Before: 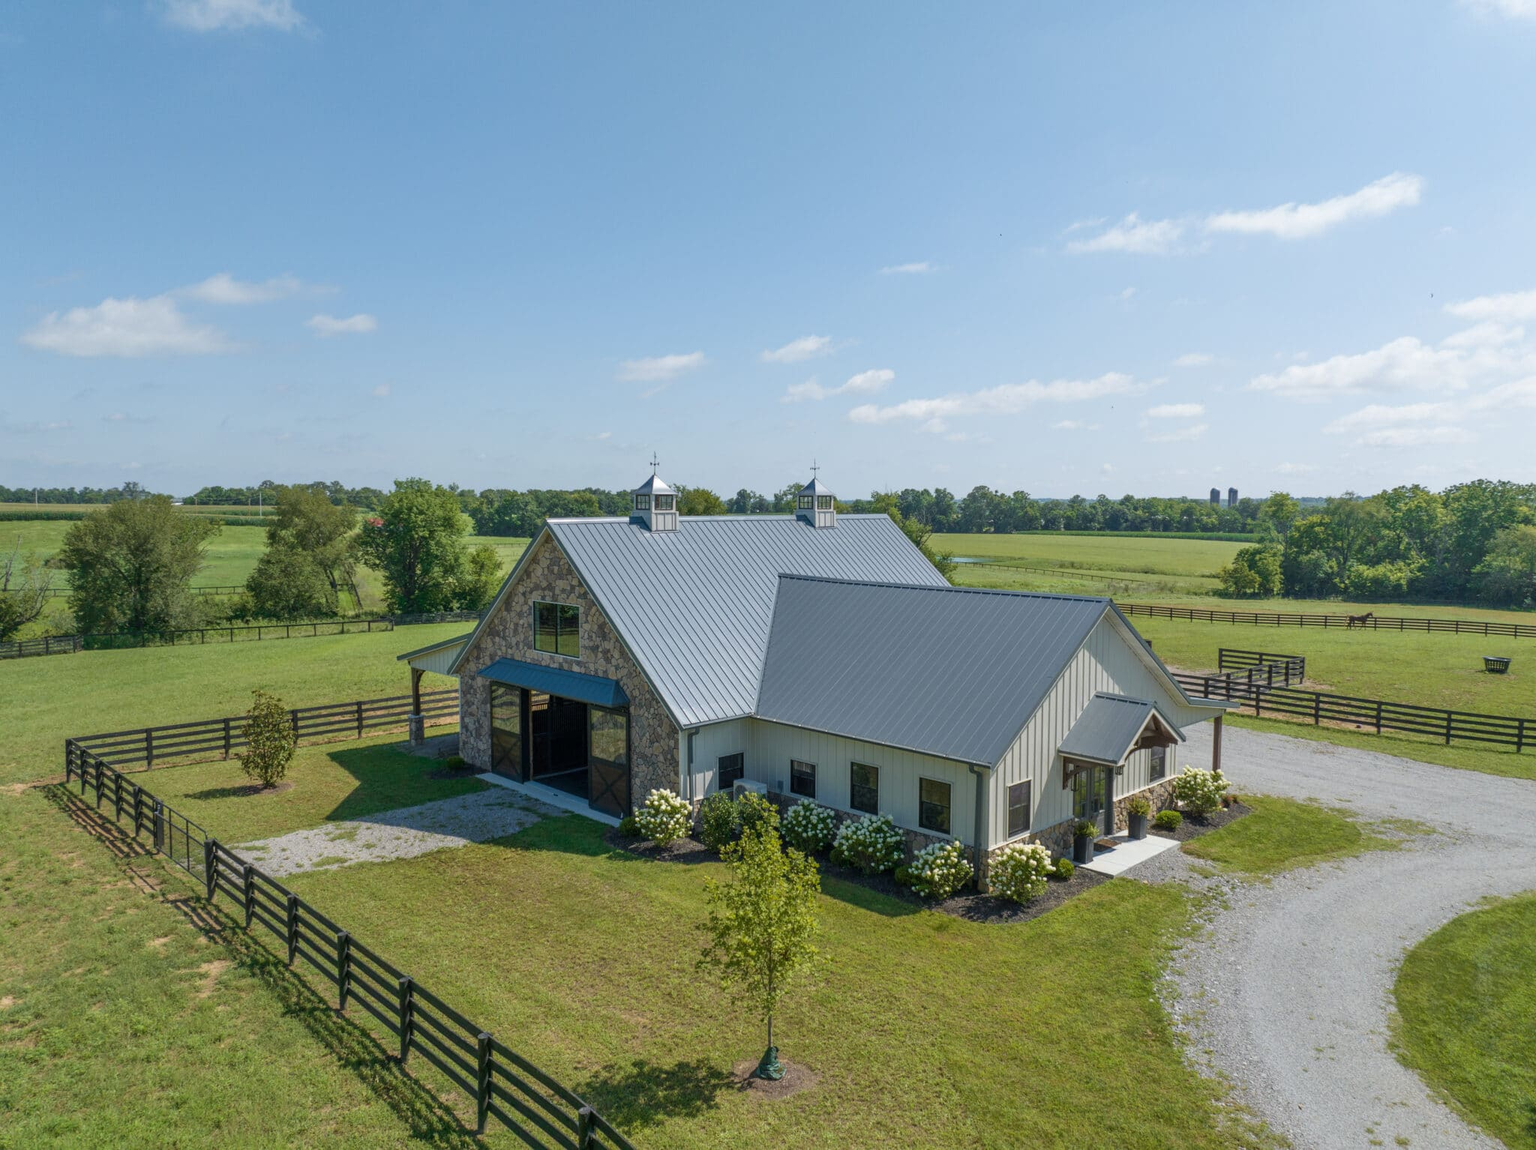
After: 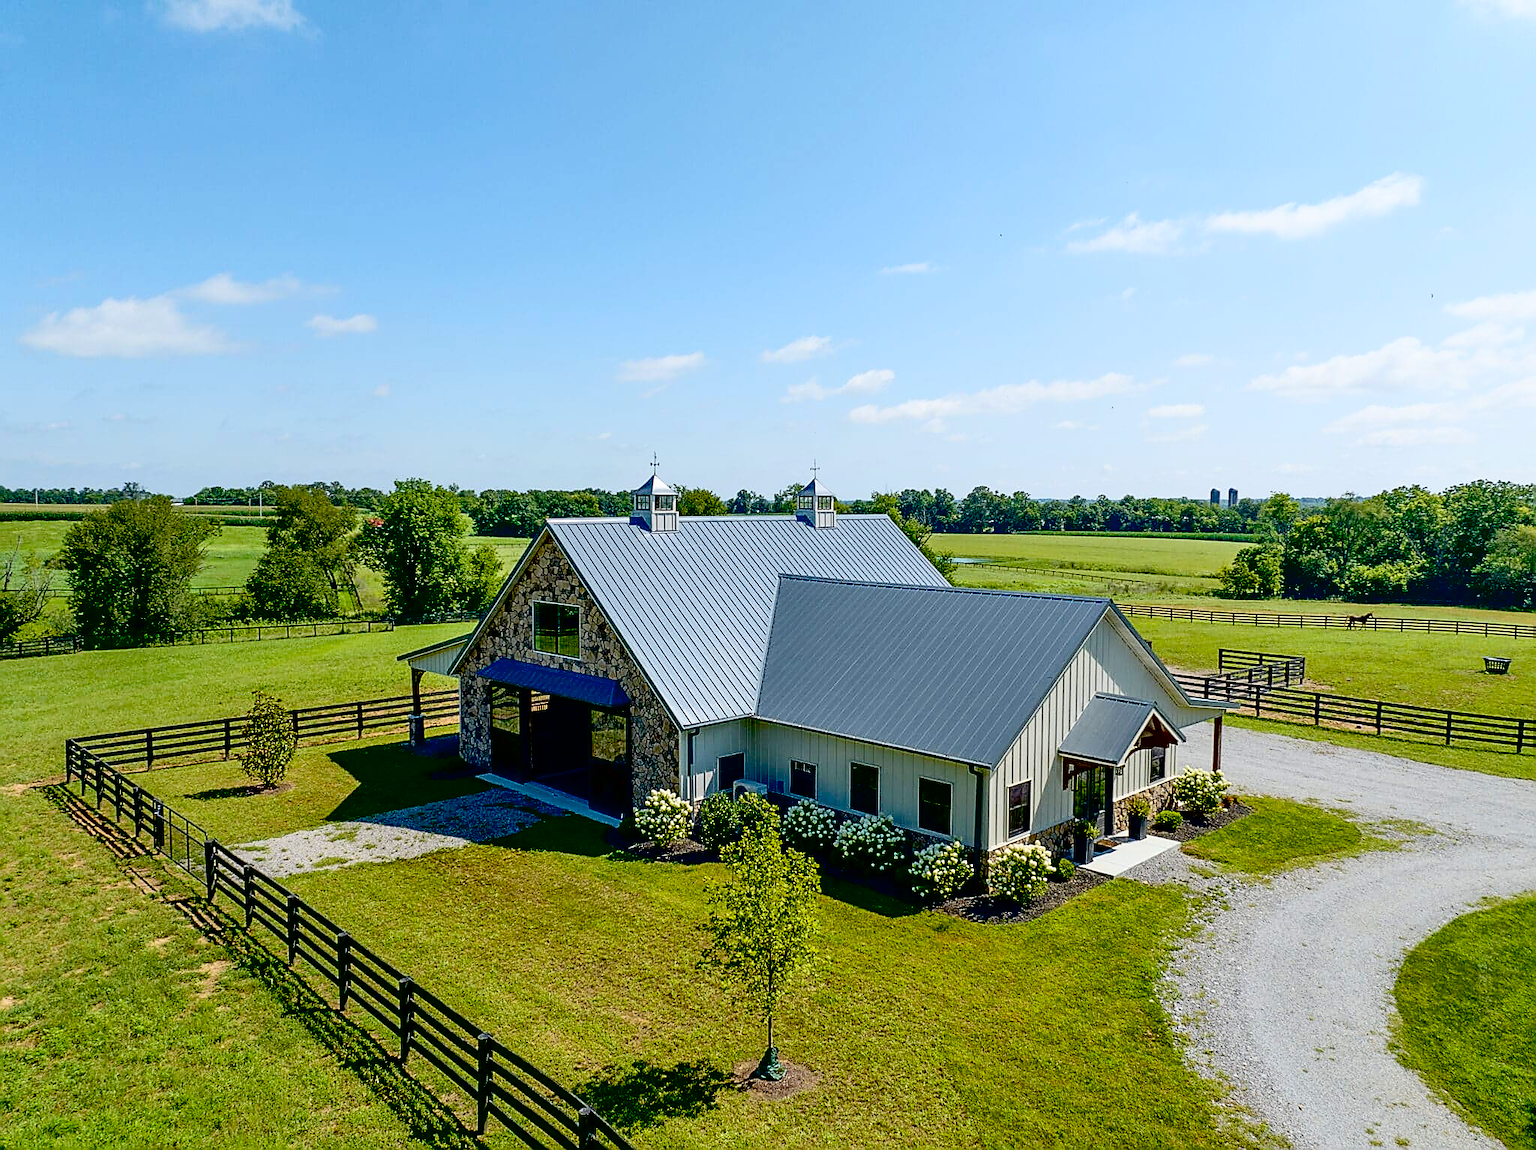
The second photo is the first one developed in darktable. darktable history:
exposure: black level correction 0.056, exposure -0.039 EV, compensate highlight preservation false
sharpen: radius 1.4, amount 1.25, threshold 0.7
contrast brightness saturation: contrast 0.2, brightness 0.16, saturation 0.22
